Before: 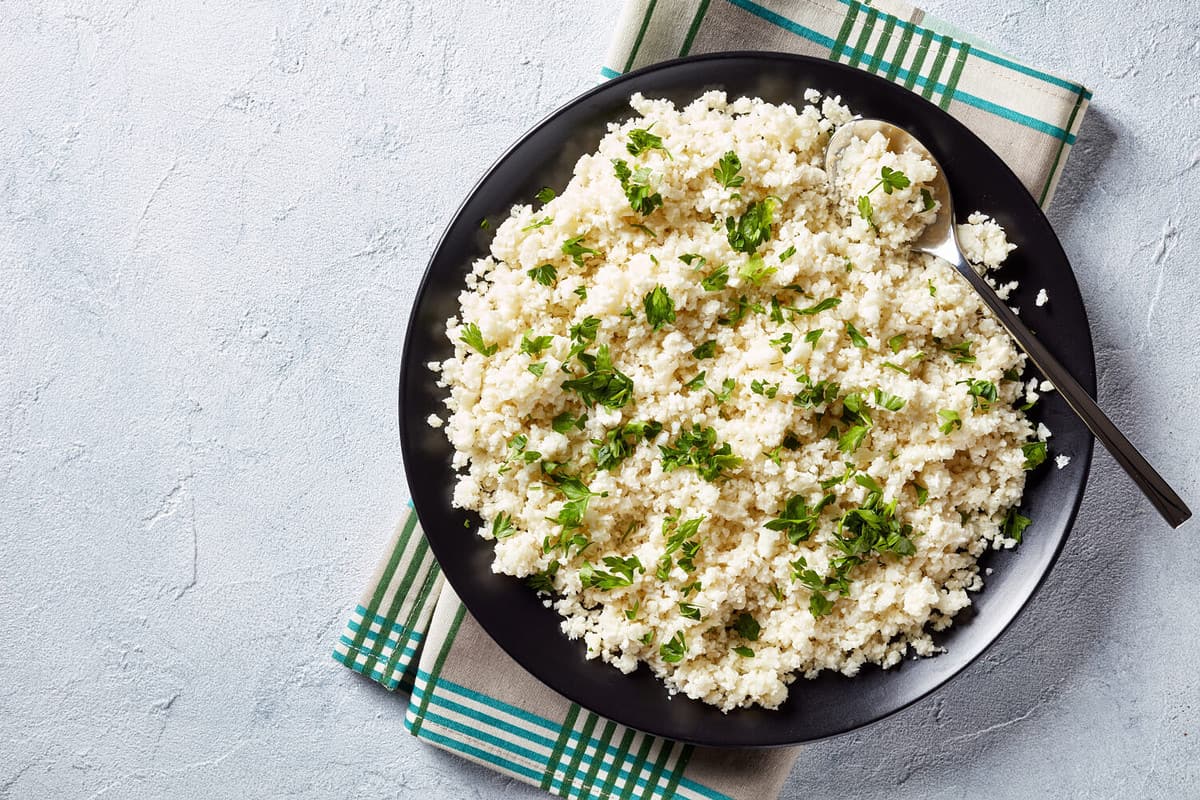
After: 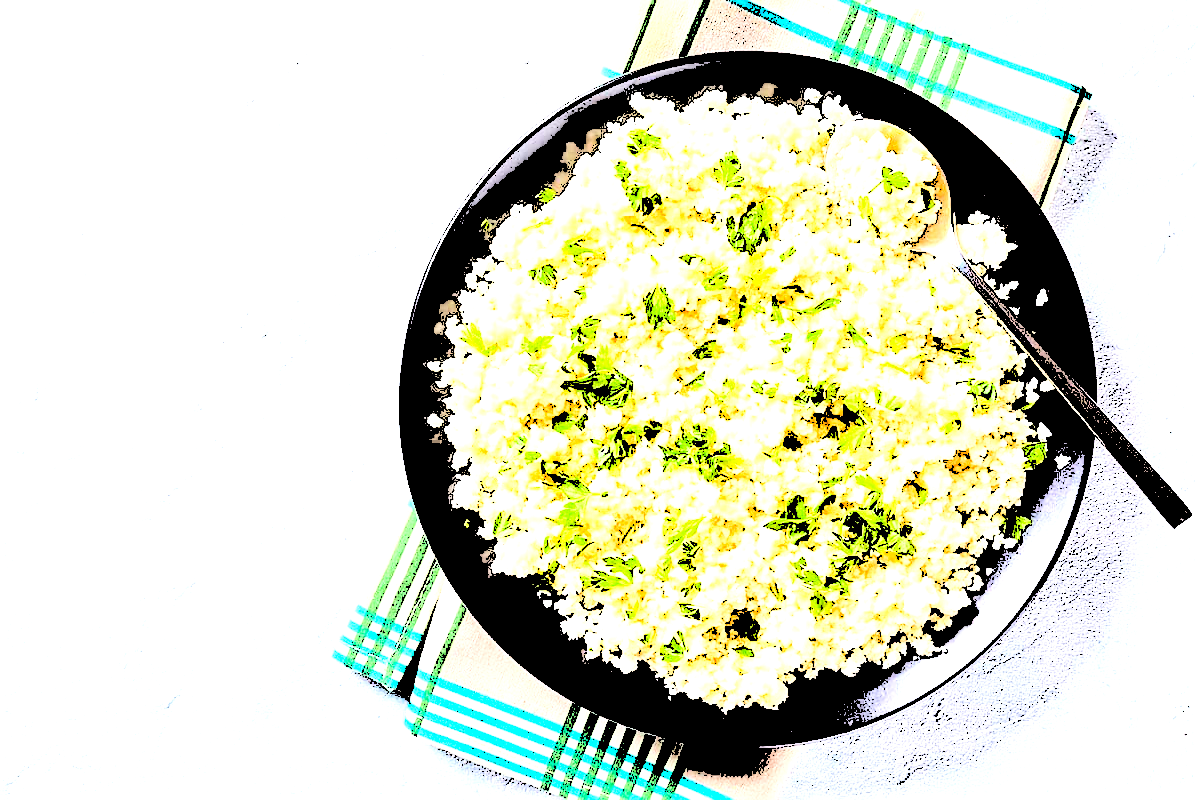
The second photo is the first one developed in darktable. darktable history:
local contrast: highlights 100%, shadows 100%, detail 120%, midtone range 0.2
sharpen: on, module defaults
levels: levels [0.246, 0.246, 0.506]
